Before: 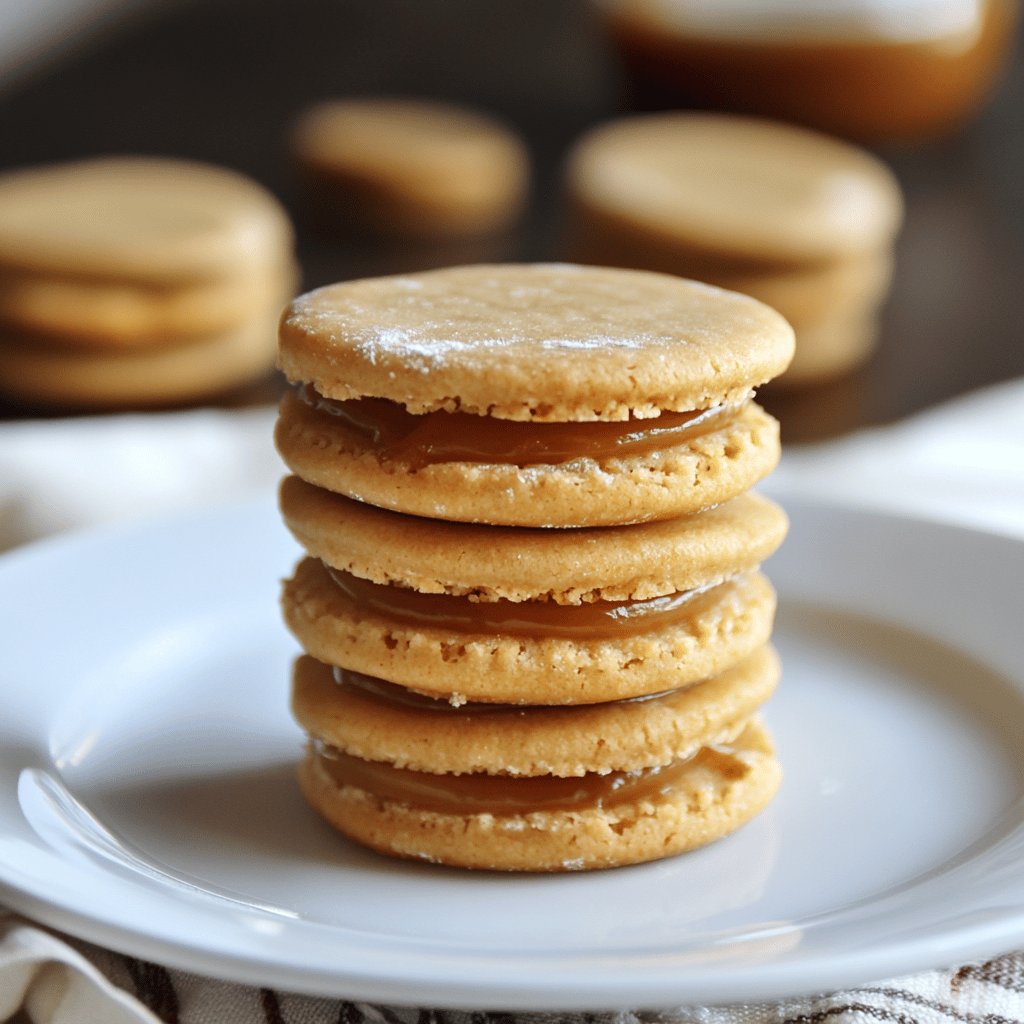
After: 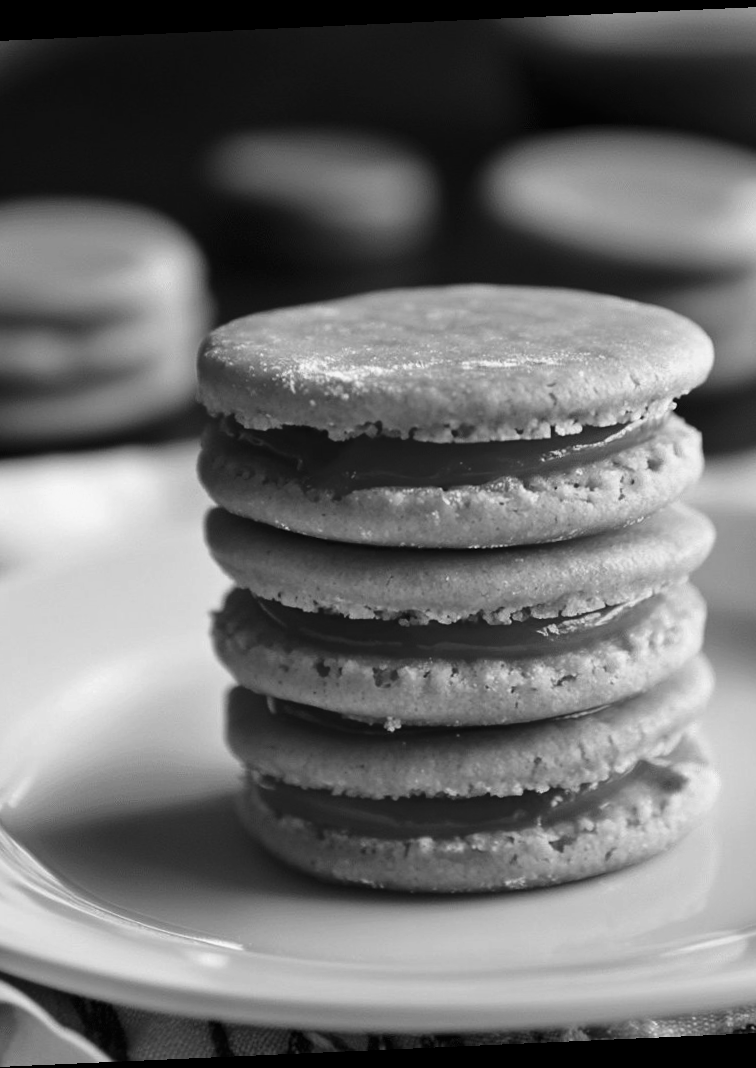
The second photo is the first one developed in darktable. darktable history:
color correction: highlights a* -10.77, highlights b* 9.8, saturation 1.72
exposure: compensate highlight preservation false
crop and rotate: left 9.061%, right 20.142%
contrast brightness saturation: brightness -0.2, saturation 0.08
color calibration: illuminant as shot in camera, x 0.358, y 0.373, temperature 4628.91 K
rotate and perspective: rotation -2.56°, automatic cropping off
velvia: on, module defaults
monochrome: on, module defaults
